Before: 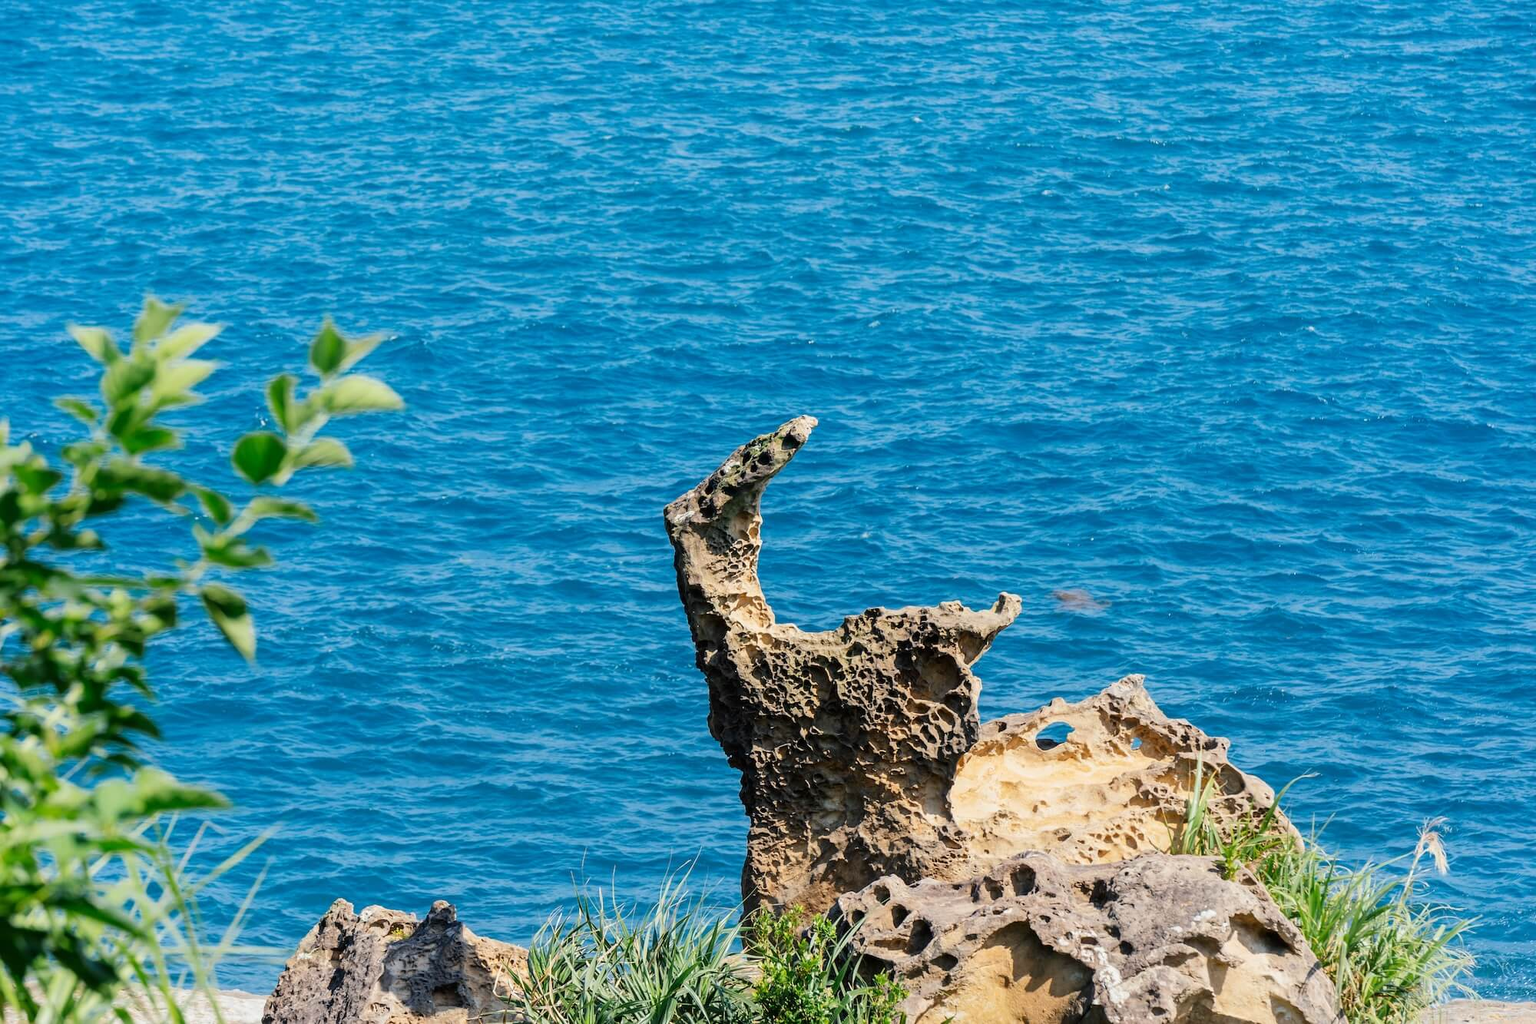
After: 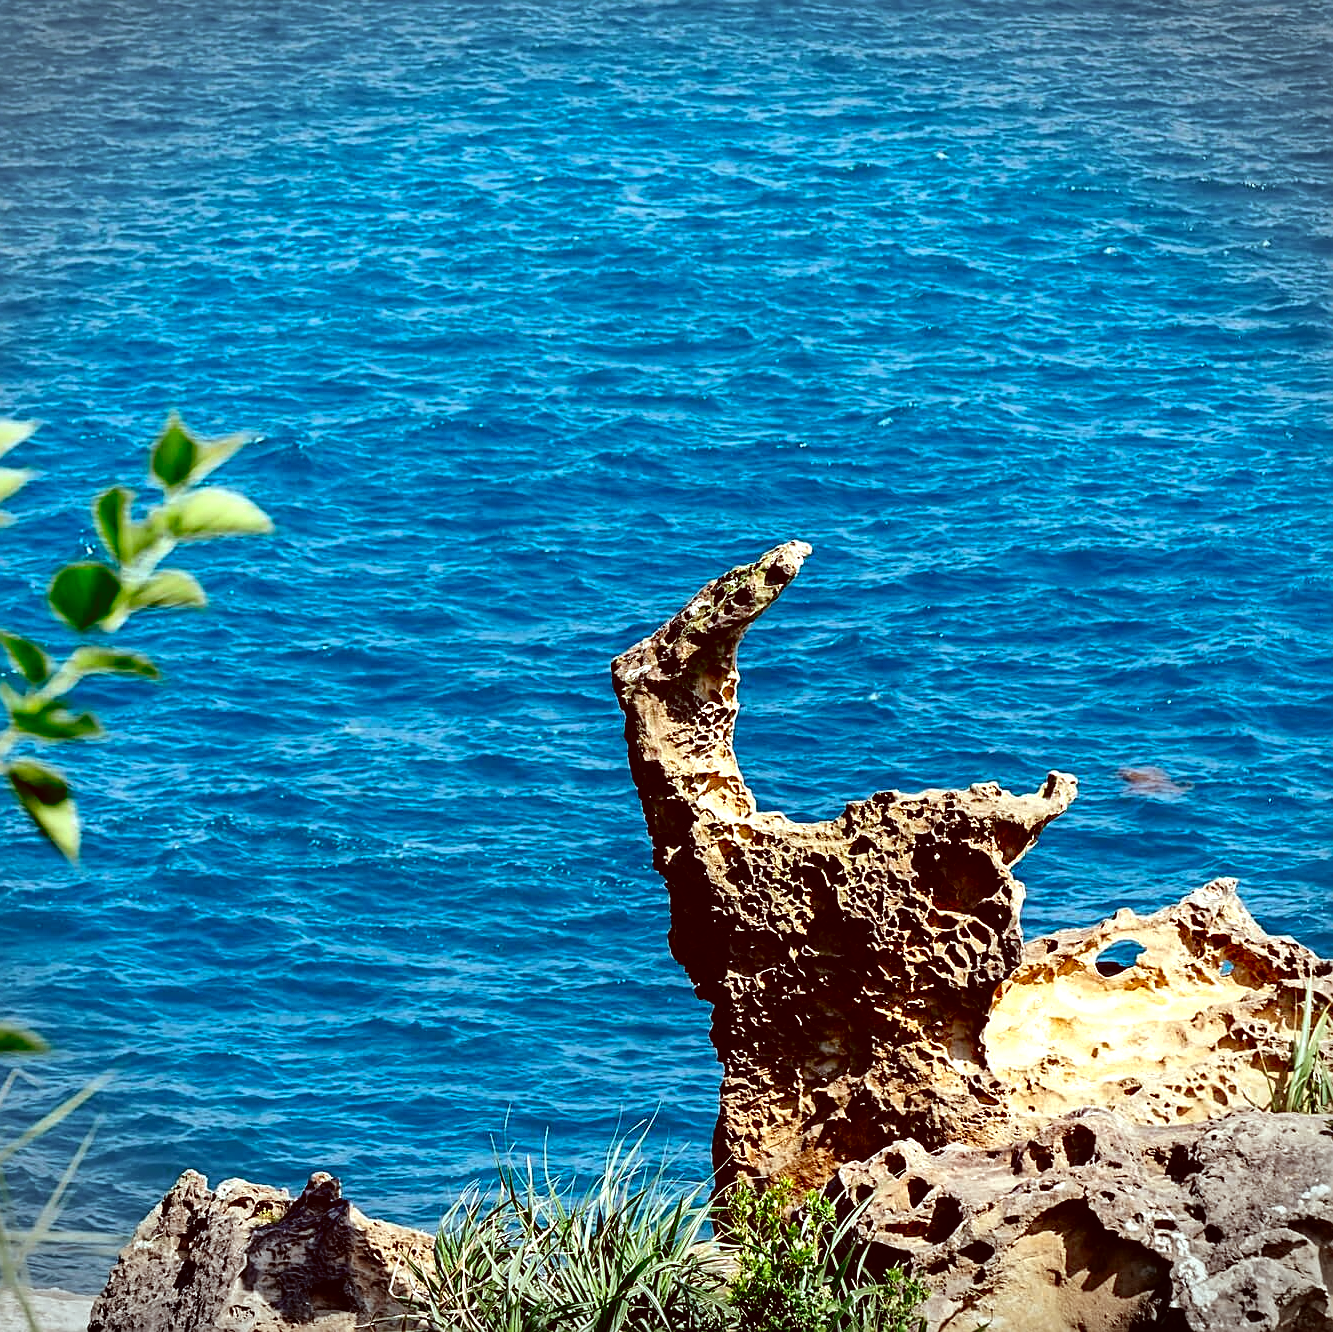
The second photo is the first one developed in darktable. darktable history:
sharpen: on, module defaults
base curve: curves: ch0 [(0, 0) (0.073, 0.04) (0.157, 0.139) (0.492, 0.492) (0.758, 0.758) (1, 1)], preserve colors none
vignetting: fall-off start 97.15%, width/height ratio 1.186
crop and rotate: left 12.662%, right 20.664%
contrast brightness saturation: contrast 0.097, brightness -0.274, saturation 0.14
color correction: highlights a* -7, highlights b* -0.146, shadows a* 20.27, shadows b* 12.32
exposure: exposure 0.569 EV, compensate highlight preservation false
